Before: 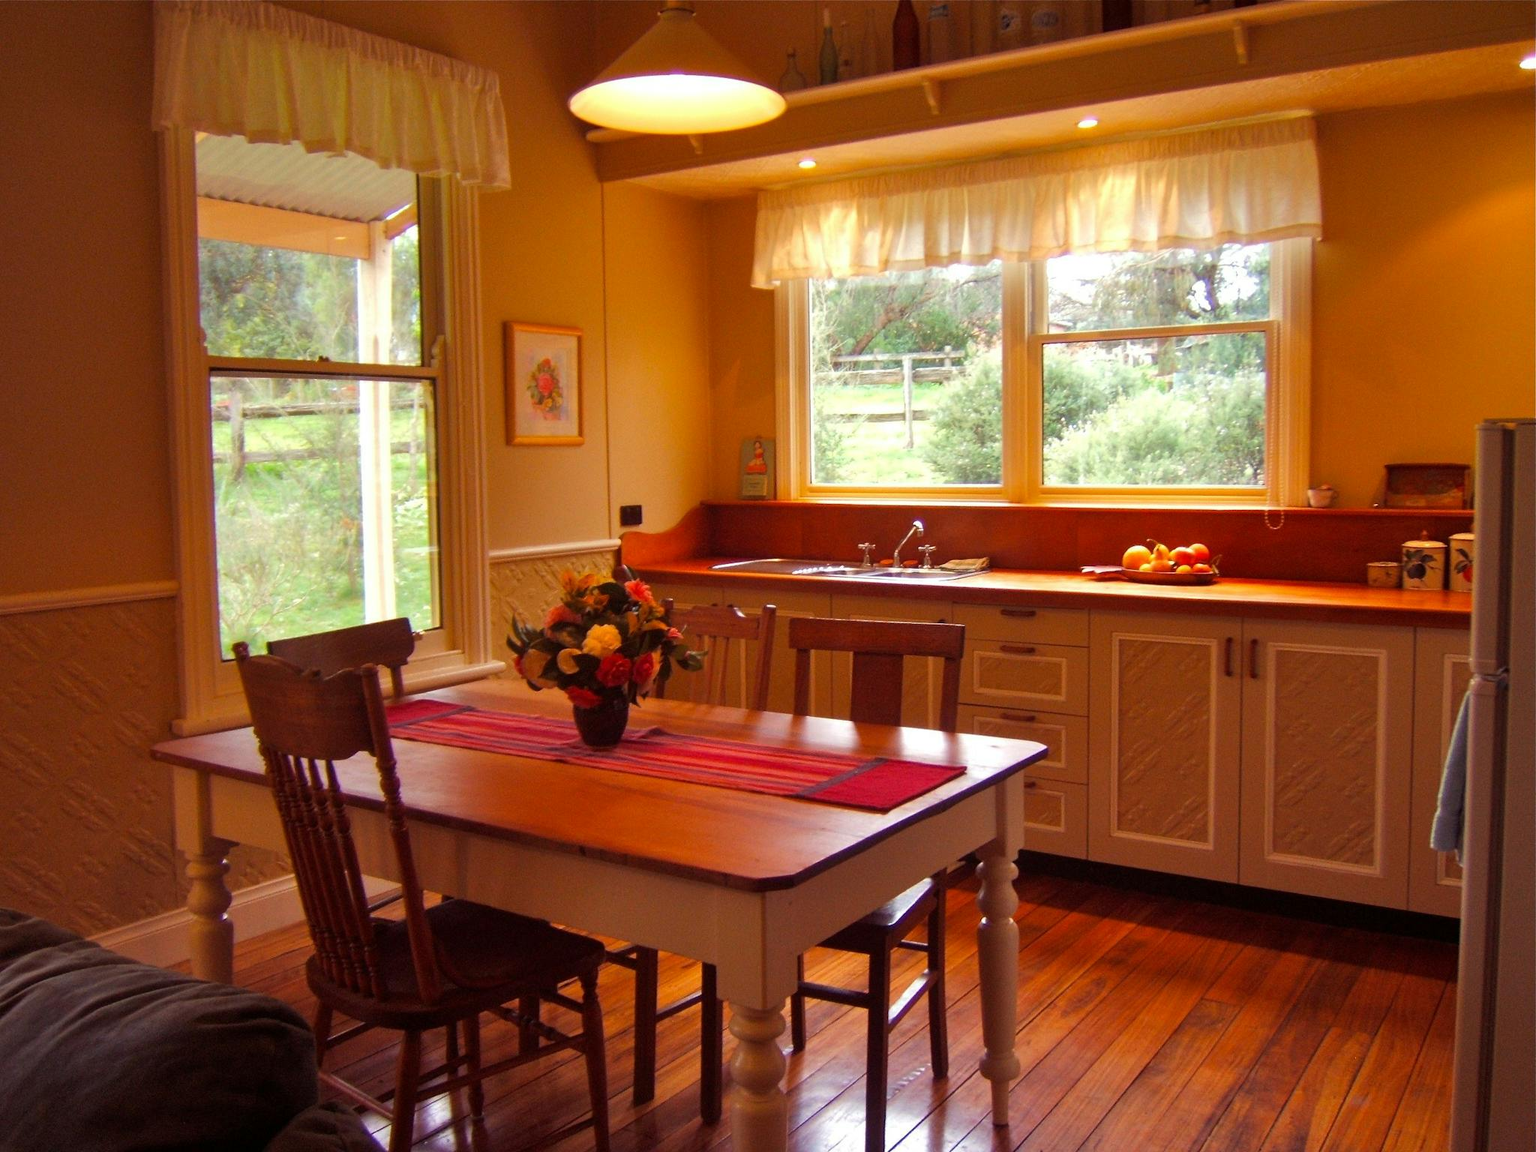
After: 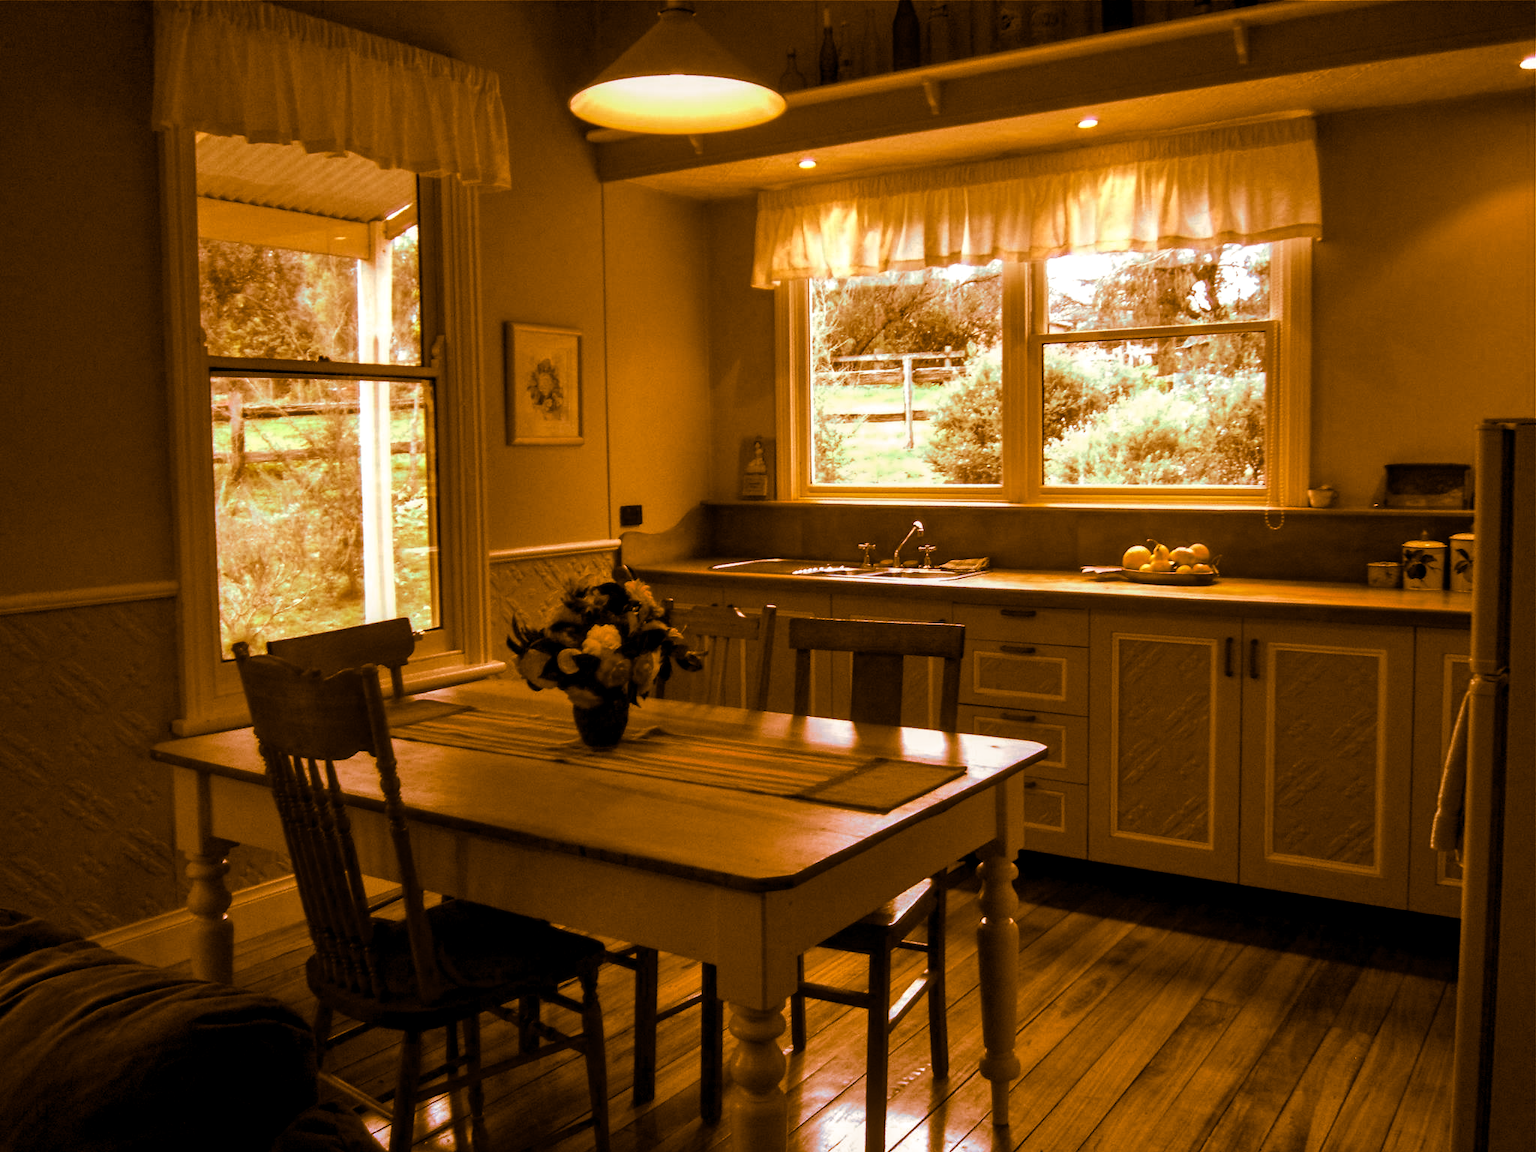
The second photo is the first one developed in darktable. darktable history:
contrast brightness saturation: contrast 0.1, brightness -0.26, saturation 0.14
local contrast: on, module defaults
split-toning: shadows › hue 26°, shadows › saturation 0.92, highlights › hue 40°, highlights › saturation 0.92, balance -63, compress 0%
